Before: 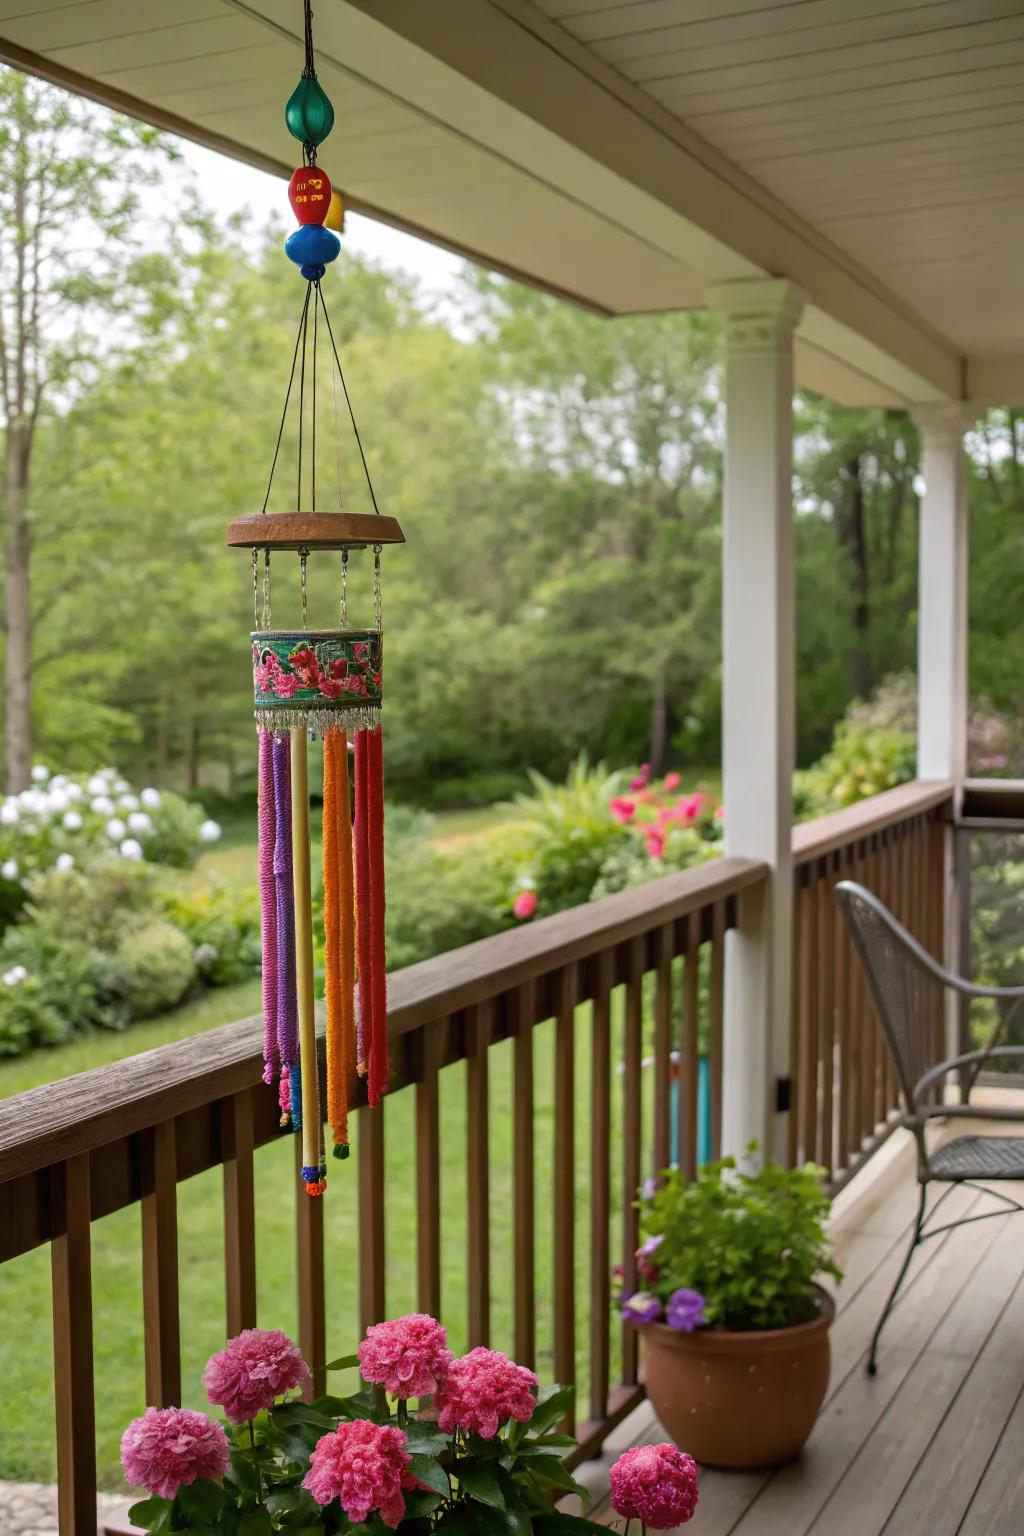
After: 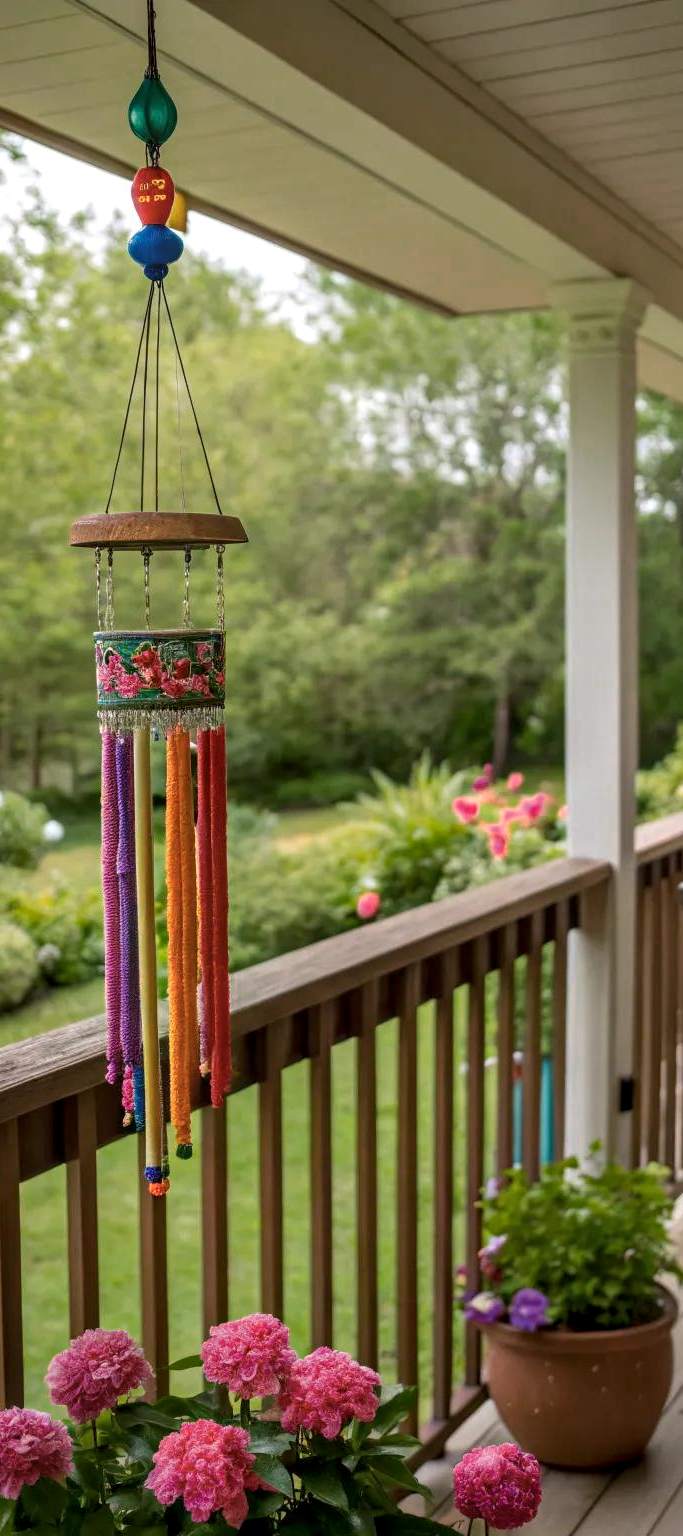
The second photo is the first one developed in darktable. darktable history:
crop: left 15.375%, right 17.922%
color zones: curves: ch0 [(0, 0.465) (0.092, 0.596) (0.289, 0.464) (0.429, 0.453) (0.571, 0.464) (0.714, 0.455) (0.857, 0.462) (1, 0.465)]
local contrast: on, module defaults
